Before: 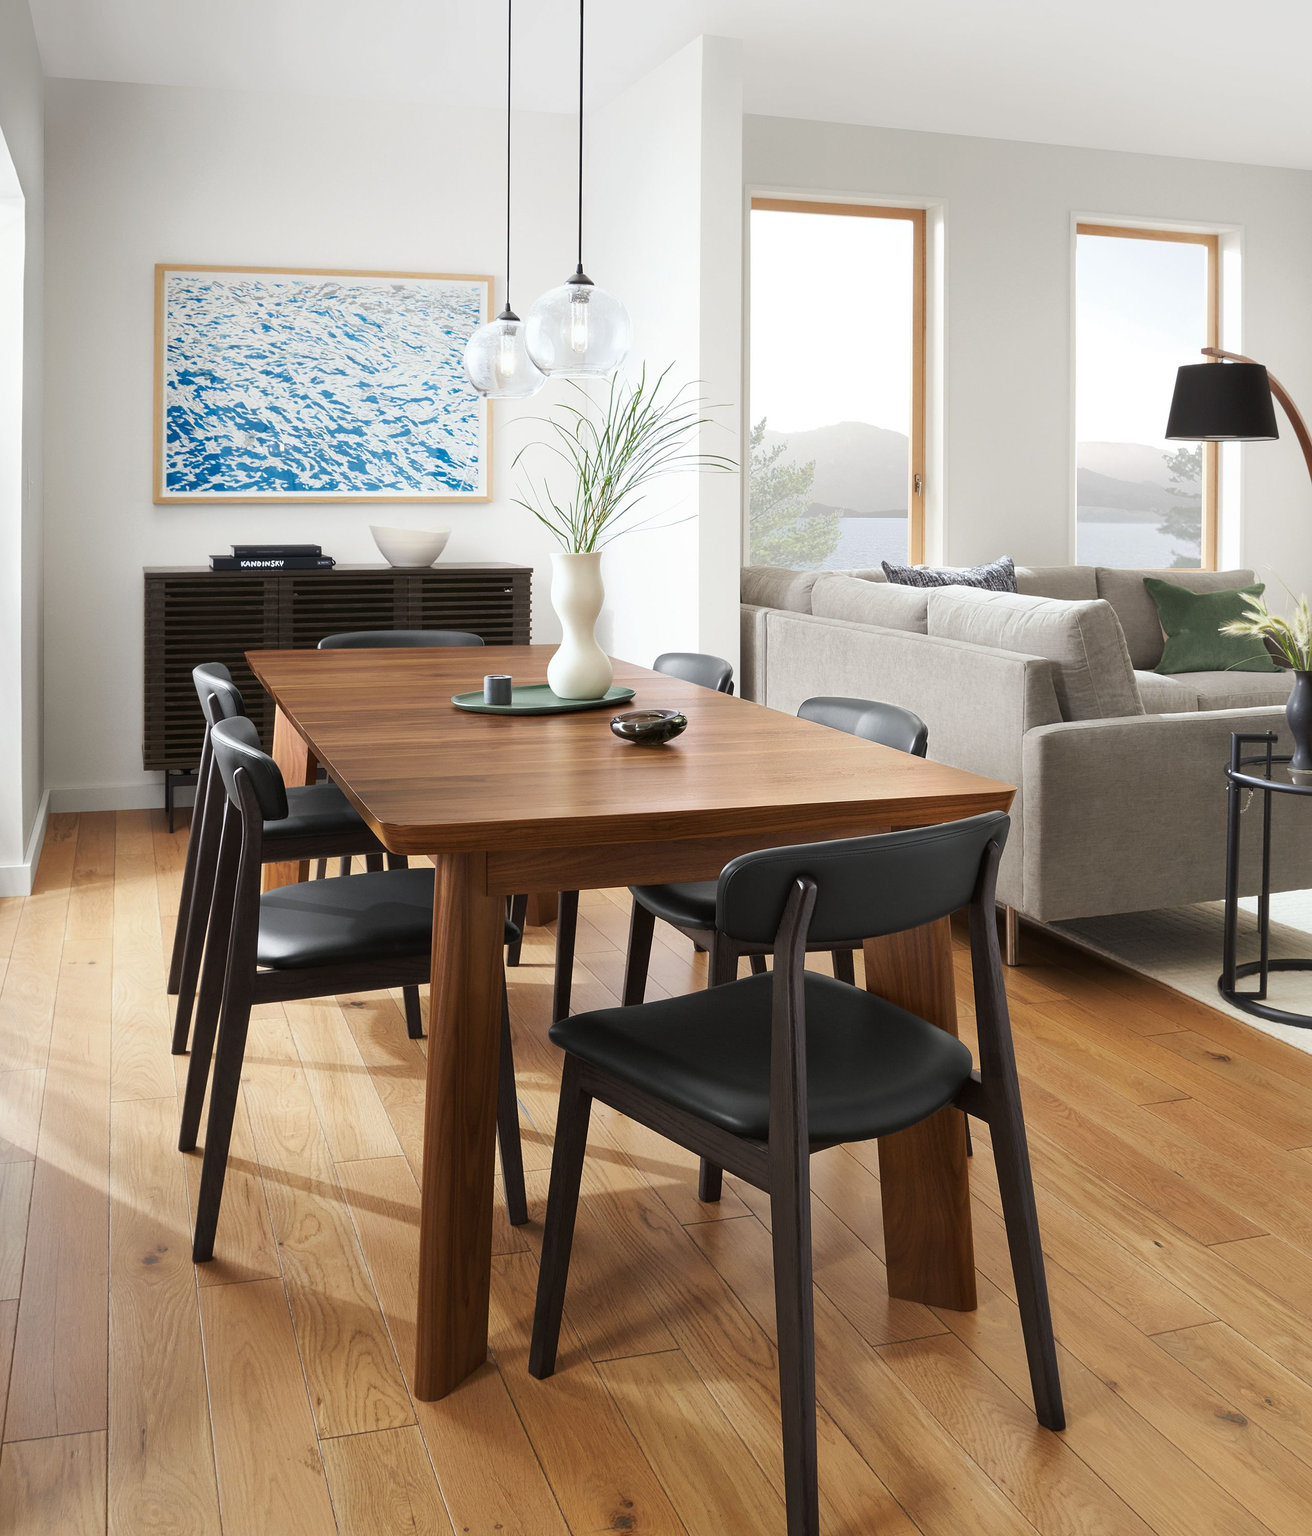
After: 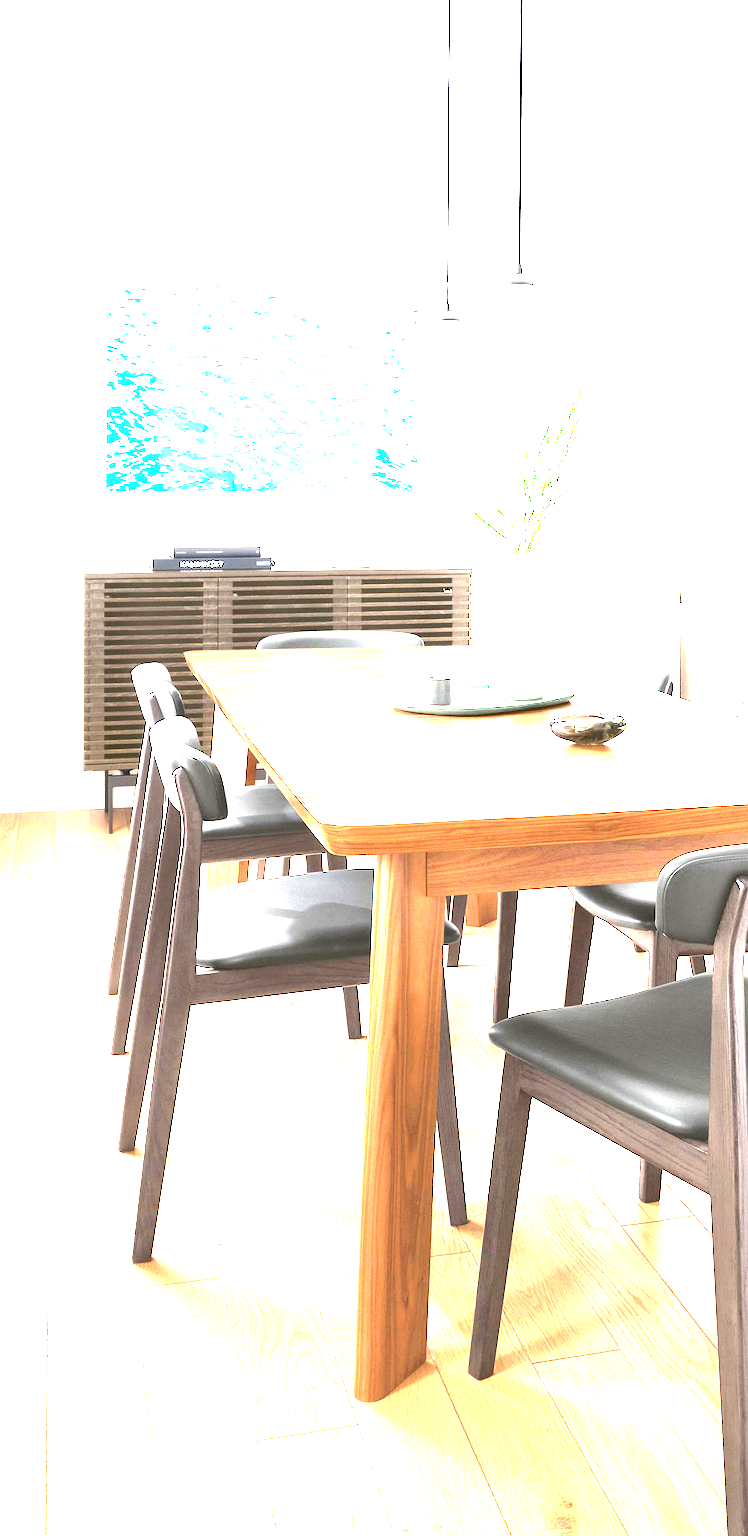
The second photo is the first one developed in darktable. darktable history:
exposure: black level correction 0, exposure 4.023 EV, compensate exposure bias true, compensate highlight preservation false
crop: left 4.674%, right 38.32%
